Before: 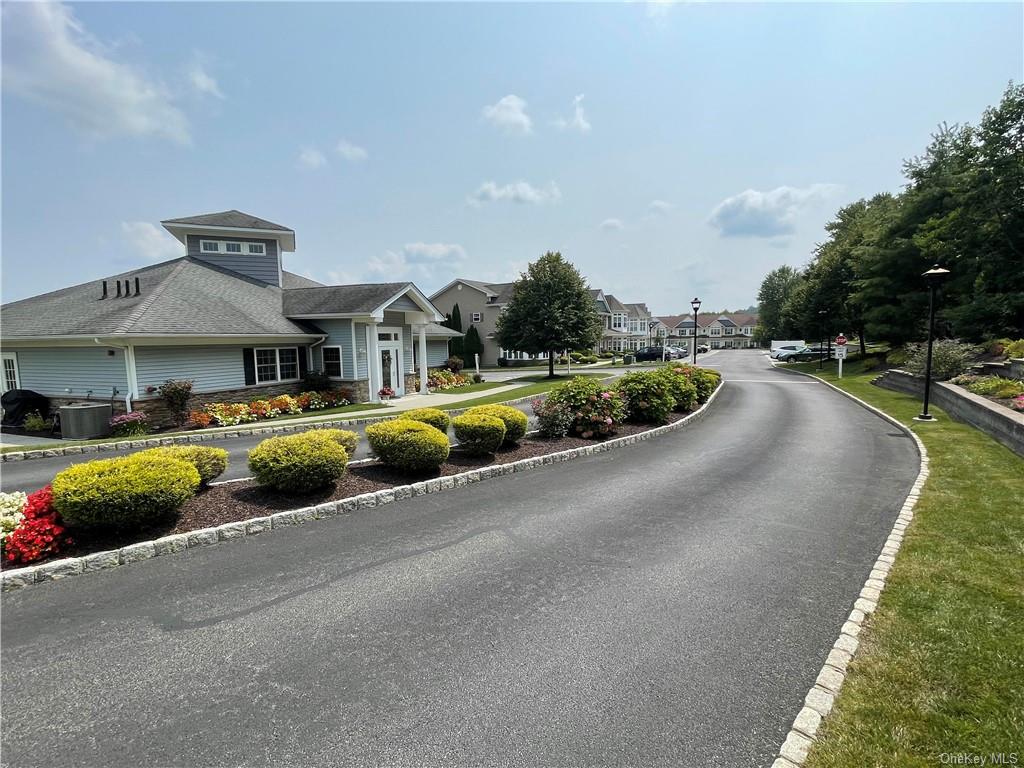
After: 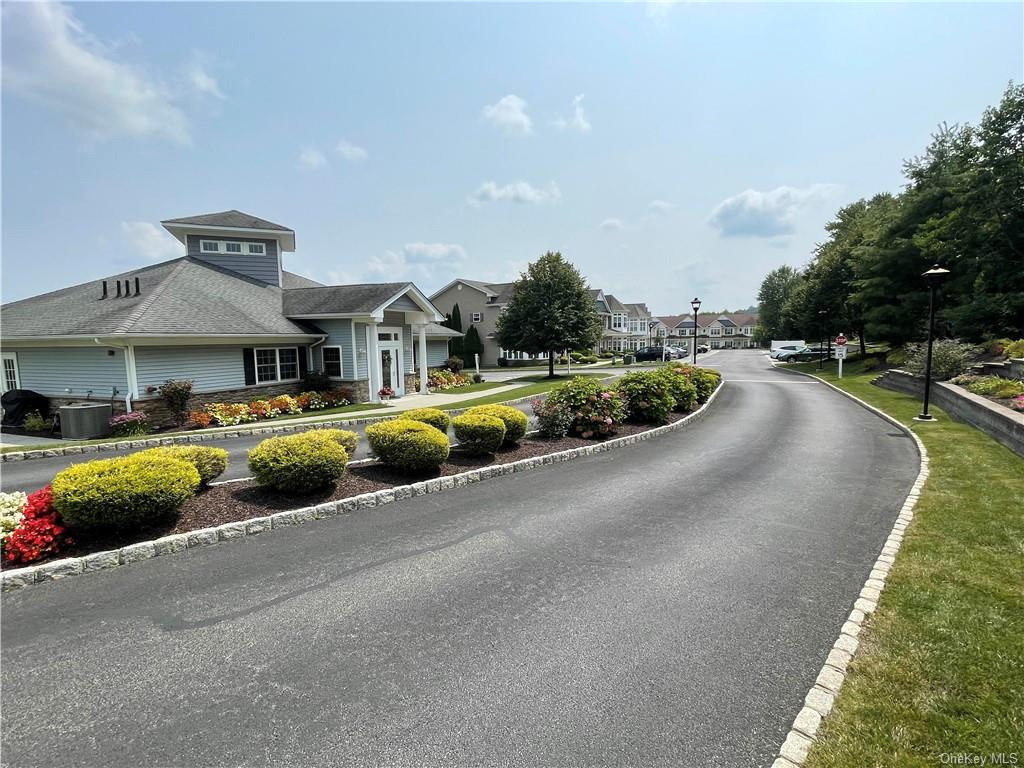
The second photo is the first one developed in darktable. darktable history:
exposure: compensate highlight preservation false
tone curve: curves: ch0 [(0, 0) (0.003, 0.003) (0.011, 0.011) (0.025, 0.026) (0.044, 0.046) (0.069, 0.072) (0.1, 0.103) (0.136, 0.141) (0.177, 0.184) (0.224, 0.233) (0.277, 0.287) (0.335, 0.348) (0.399, 0.414) (0.468, 0.486) (0.543, 0.563) (0.623, 0.647) (0.709, 0.736) (0.801, 0.831) (0.898, 0.92) (1, 1)], color space Lab, independent channels, preserve colors none
